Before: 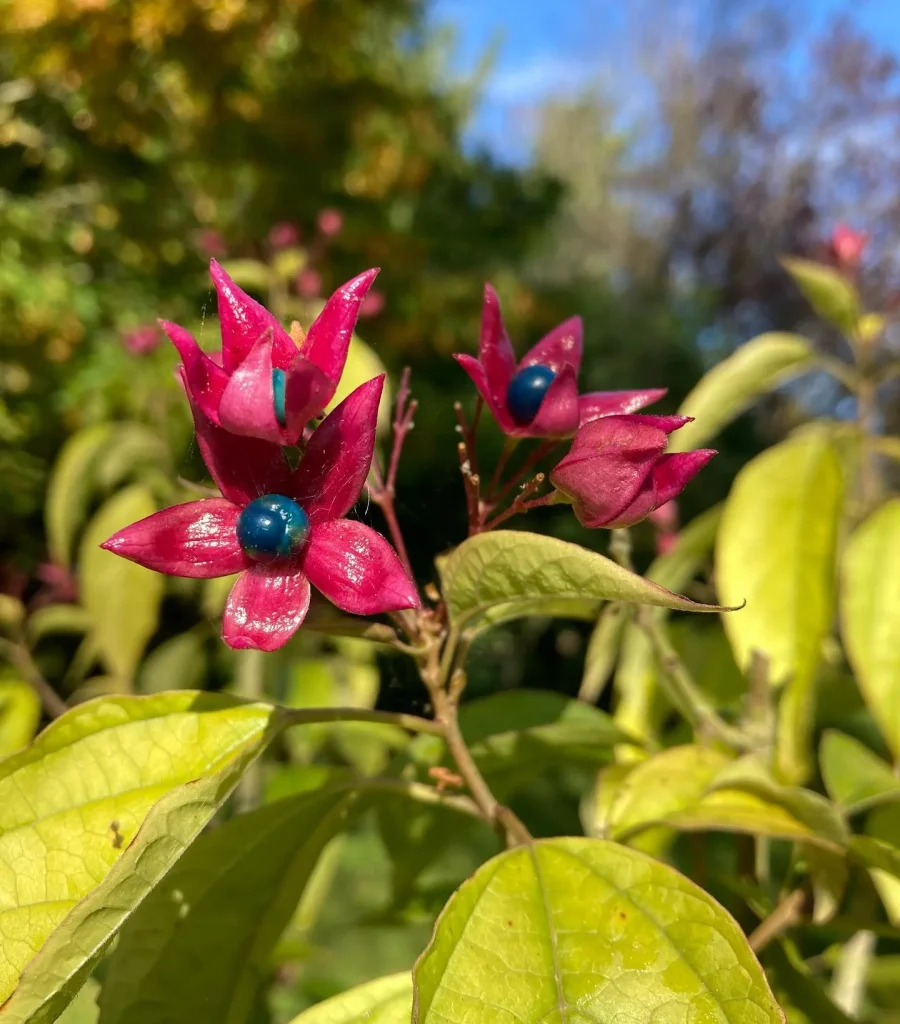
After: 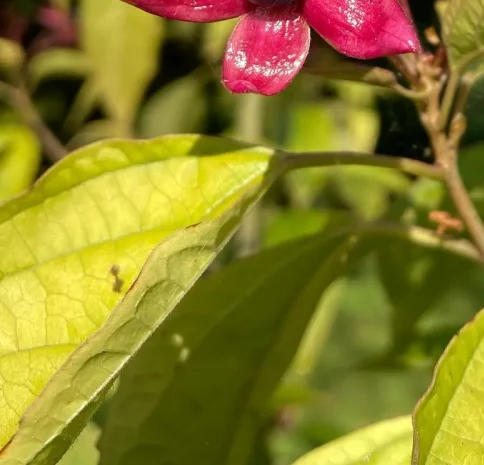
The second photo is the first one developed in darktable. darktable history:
crop and rotate: top 54.307%, right 46.209%, bottom 0.186%
